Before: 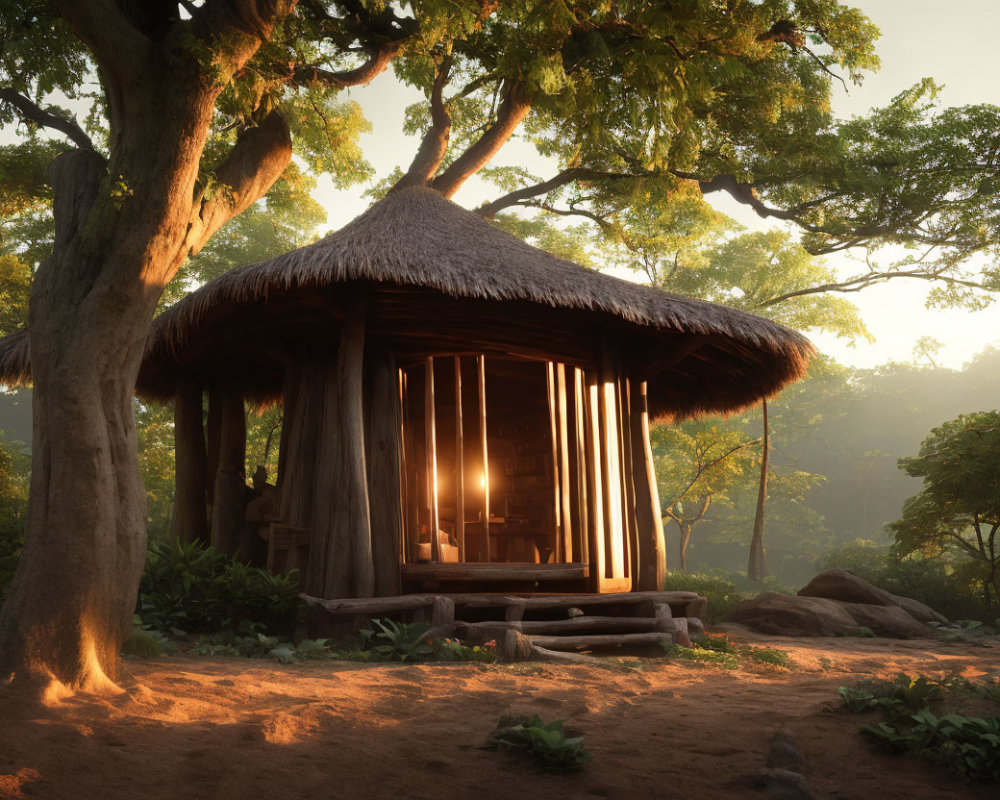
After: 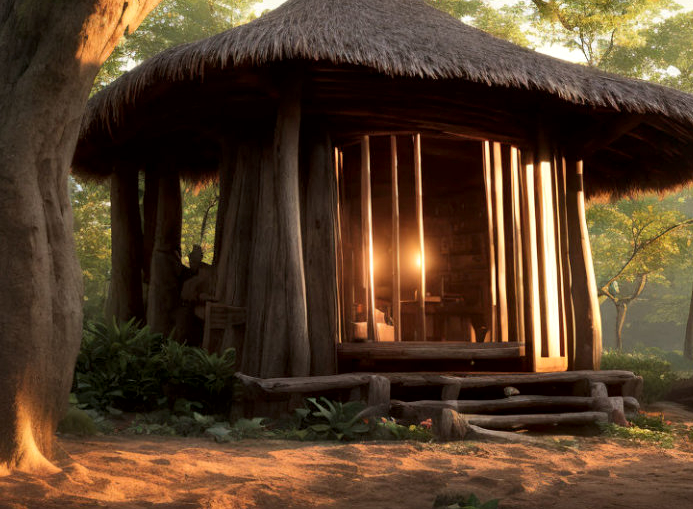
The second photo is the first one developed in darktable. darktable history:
crop: left 6.488%, top 27.668%, right 24.183%, bottom 8.656%
local contrast: mode bilateral grid, contrast 25, coarseness 60, detail 151%, midtone range 0.2
